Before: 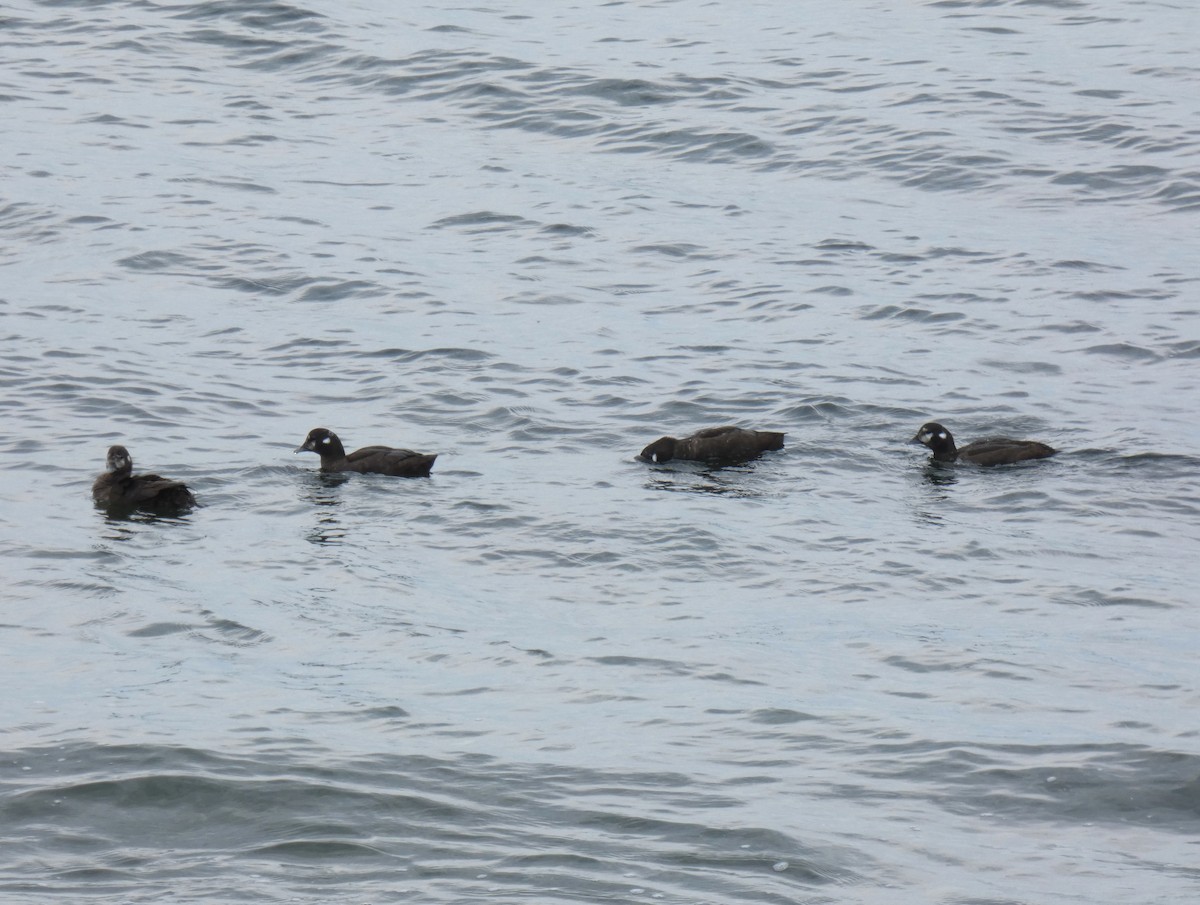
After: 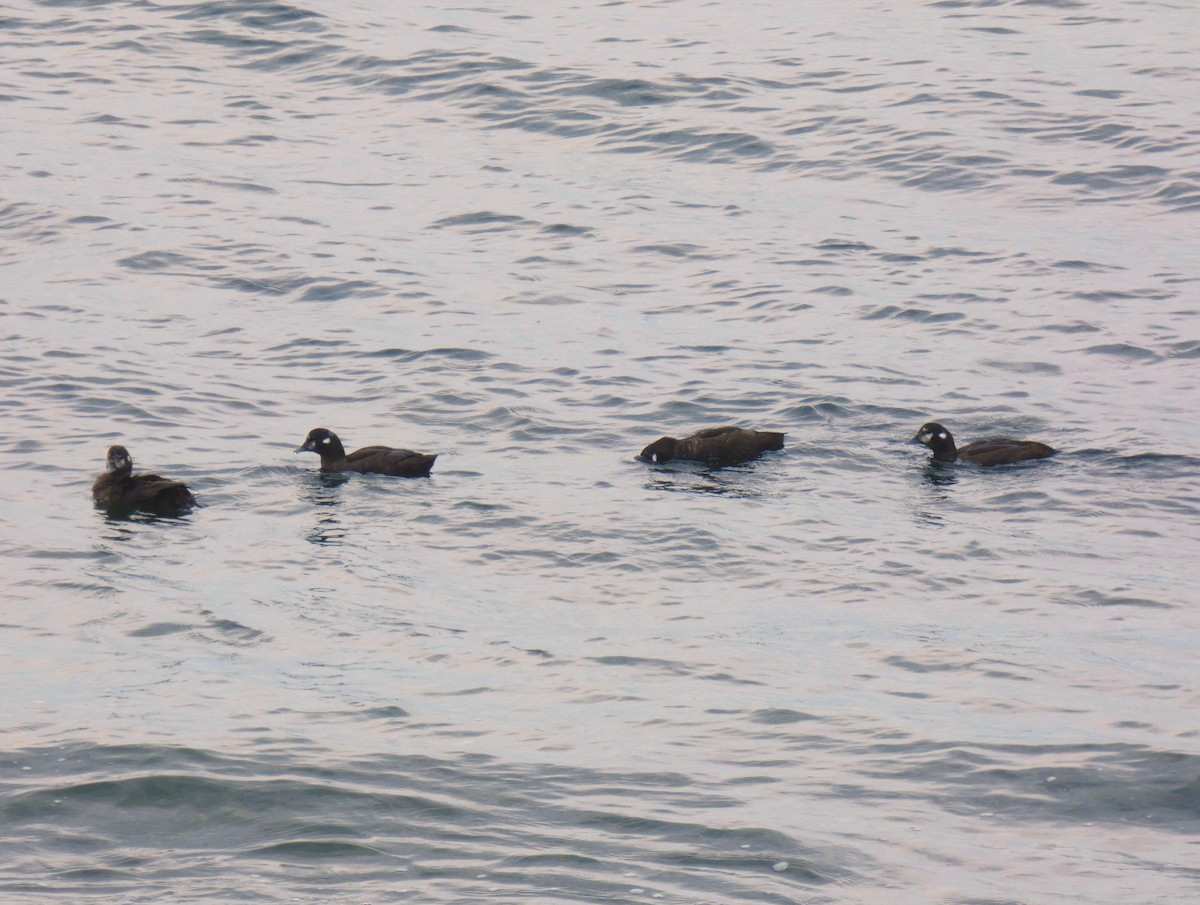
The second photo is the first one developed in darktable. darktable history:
contrast brightness saturation: contrast 0.08, saturation 0.2
color balance rgb: shadows lift › chroma 2%, shadows lift › hue 247.2°, power › chroma 0.3%, power › hue 25.2°, highlights gain › chroma 3%, highlights gain › hue 60°, global offset › luminance 0.75%, perceptual saturation grading › global saturation 20%, perceptual saturation grading › highlights -20%, perceptual saturation grading › shadows 30%, global vibrance 20%
